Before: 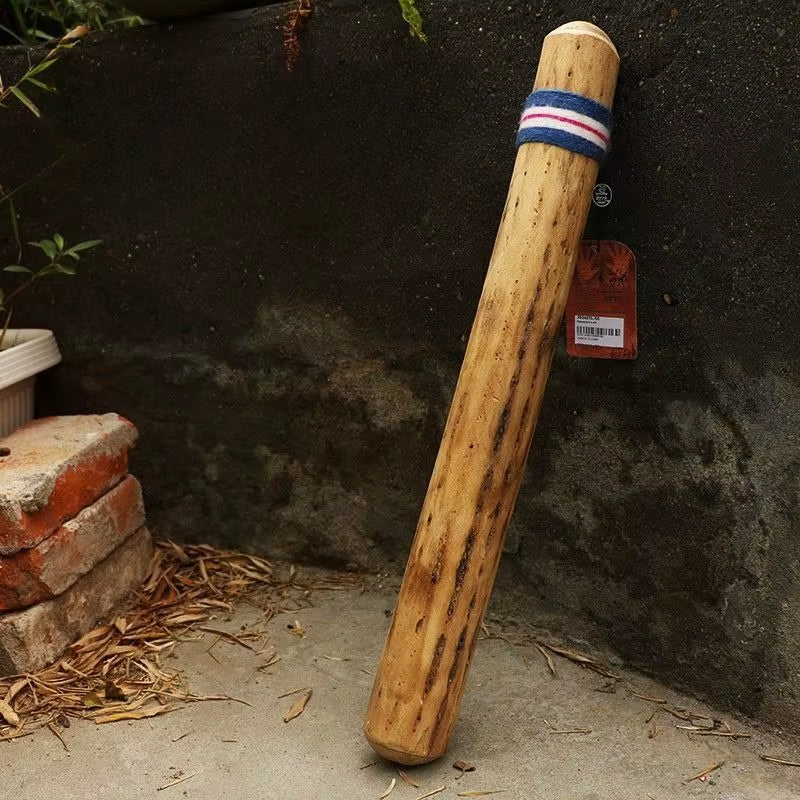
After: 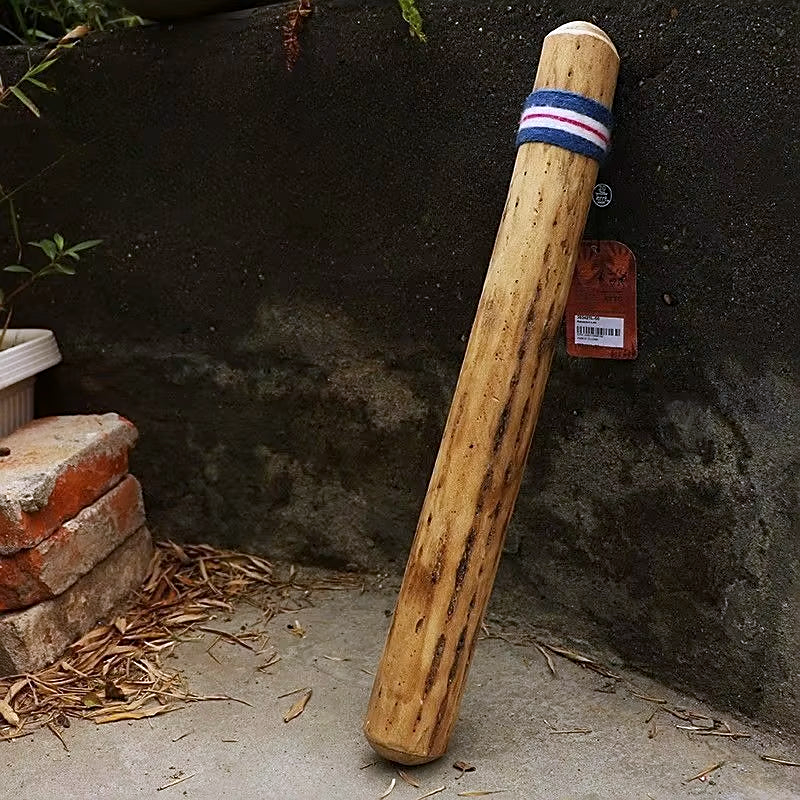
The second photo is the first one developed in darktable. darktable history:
white balance: red 0.967, blue 1.119, emerald 0.756
sharpen: on, module defaults
